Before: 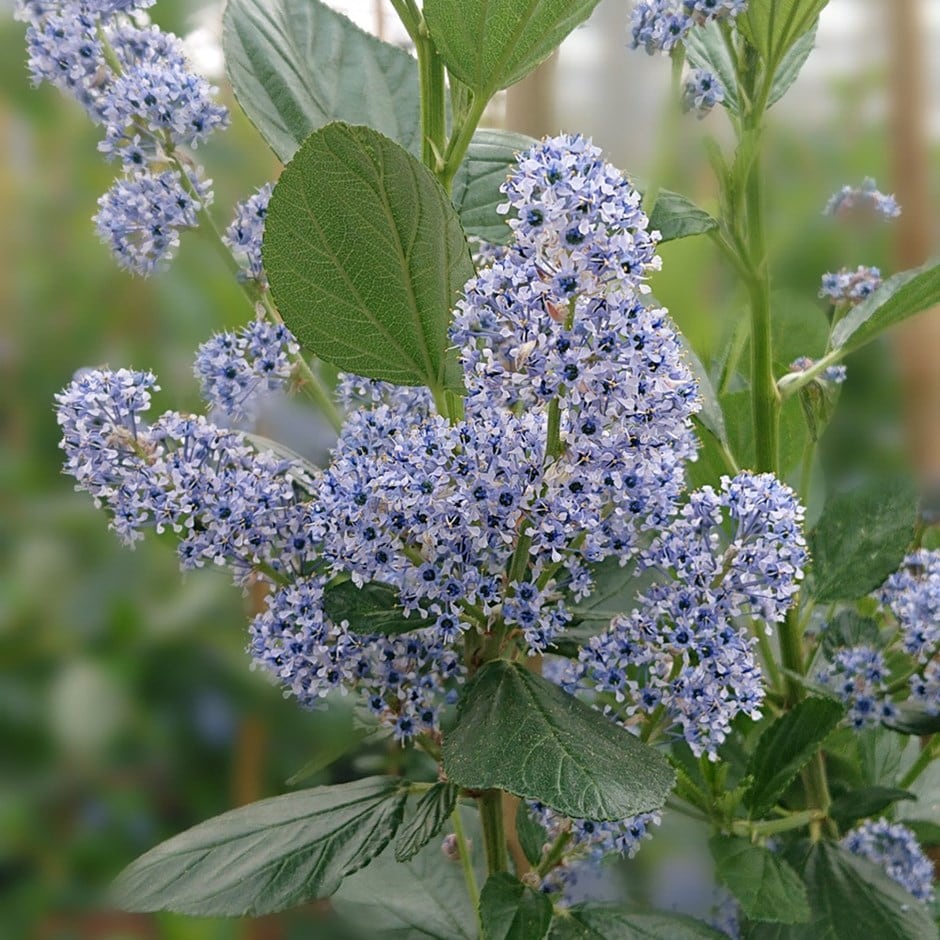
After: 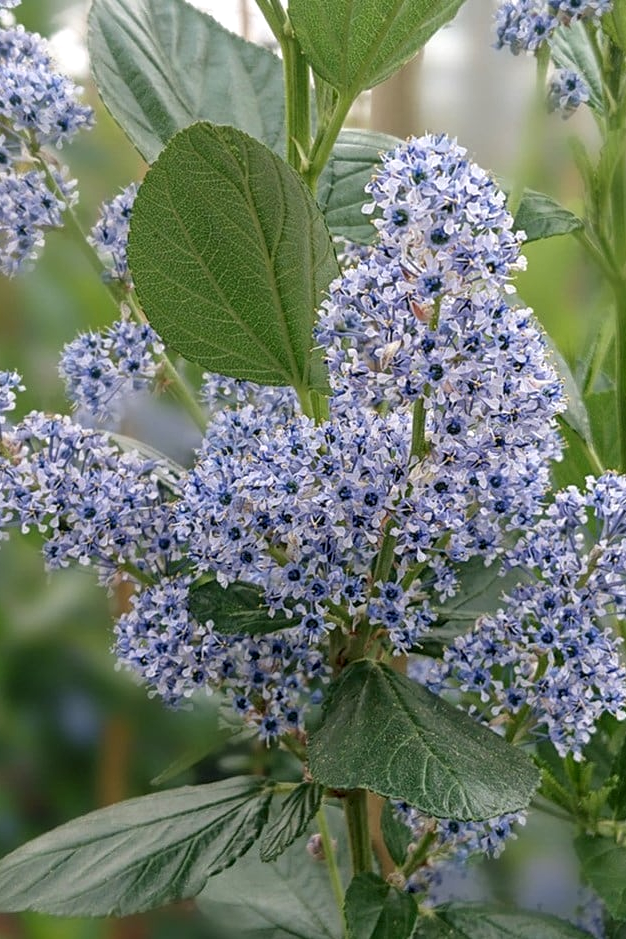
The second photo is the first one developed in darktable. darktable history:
local contrast: on, module defaults
crop and rotate: left 14.385%, right 18.948%
